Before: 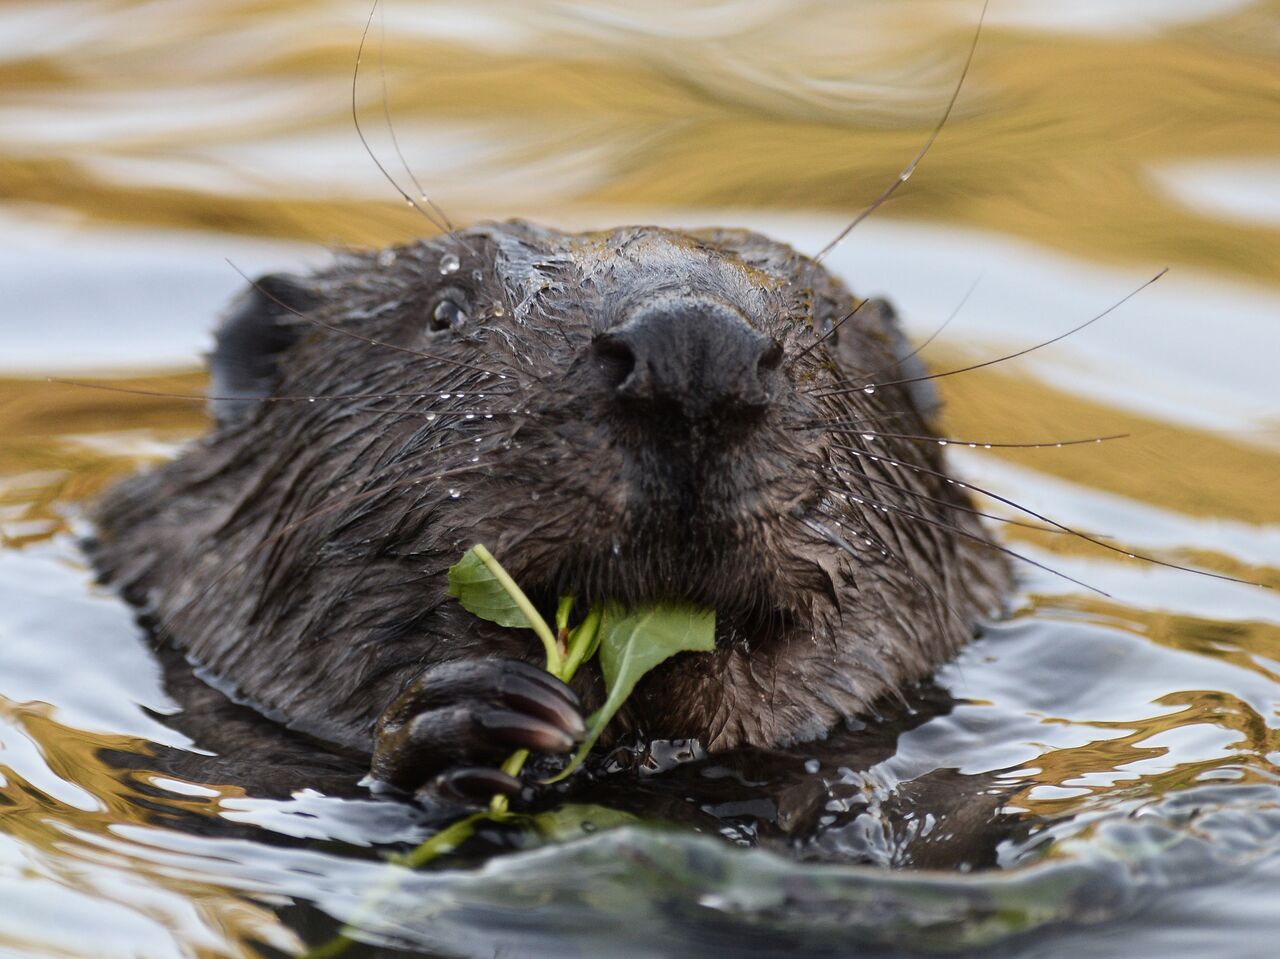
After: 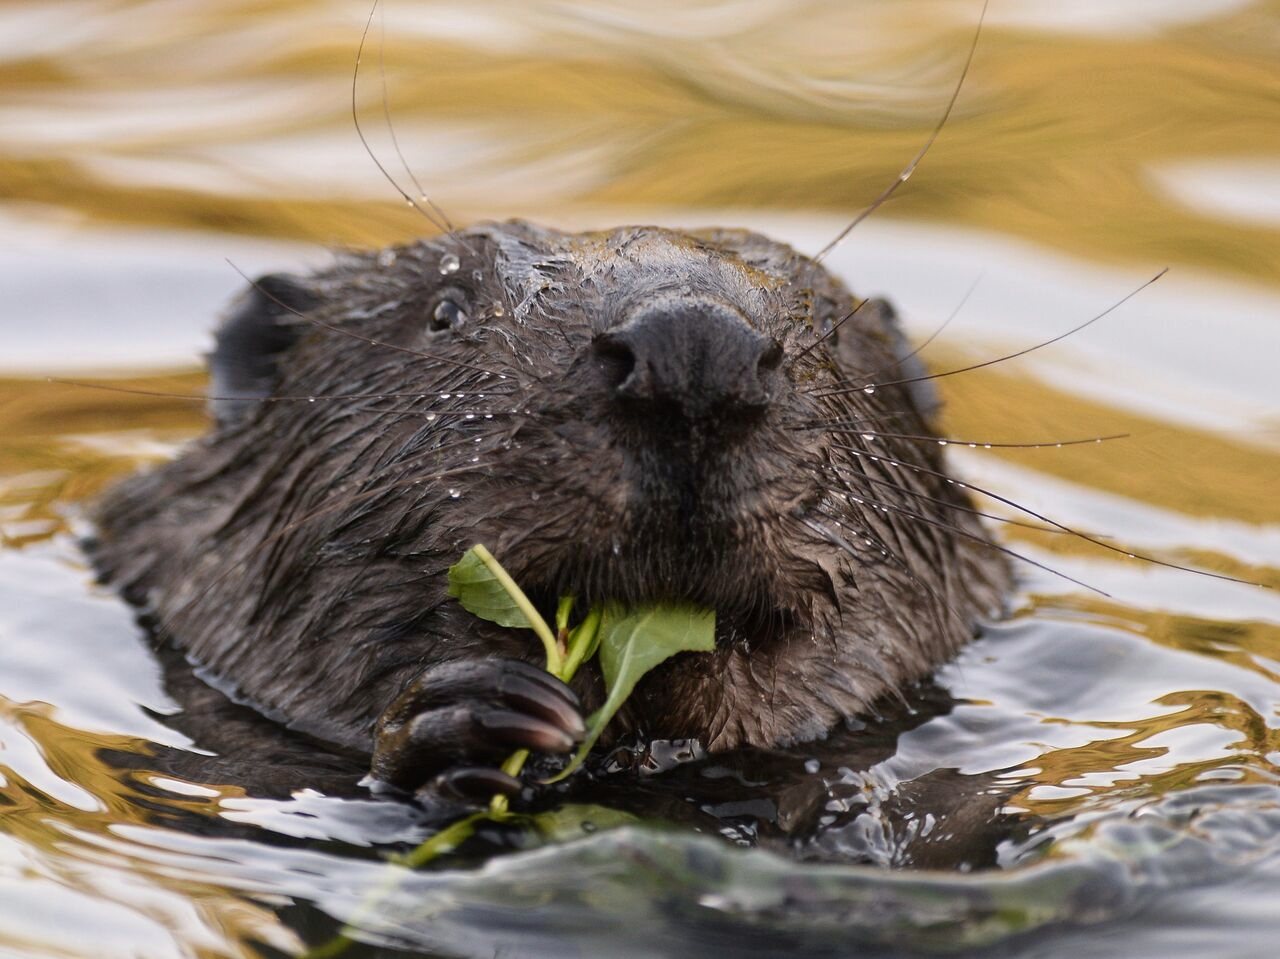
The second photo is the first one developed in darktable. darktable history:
color correction: highlights a* 3.66, highlights b* 5.07
